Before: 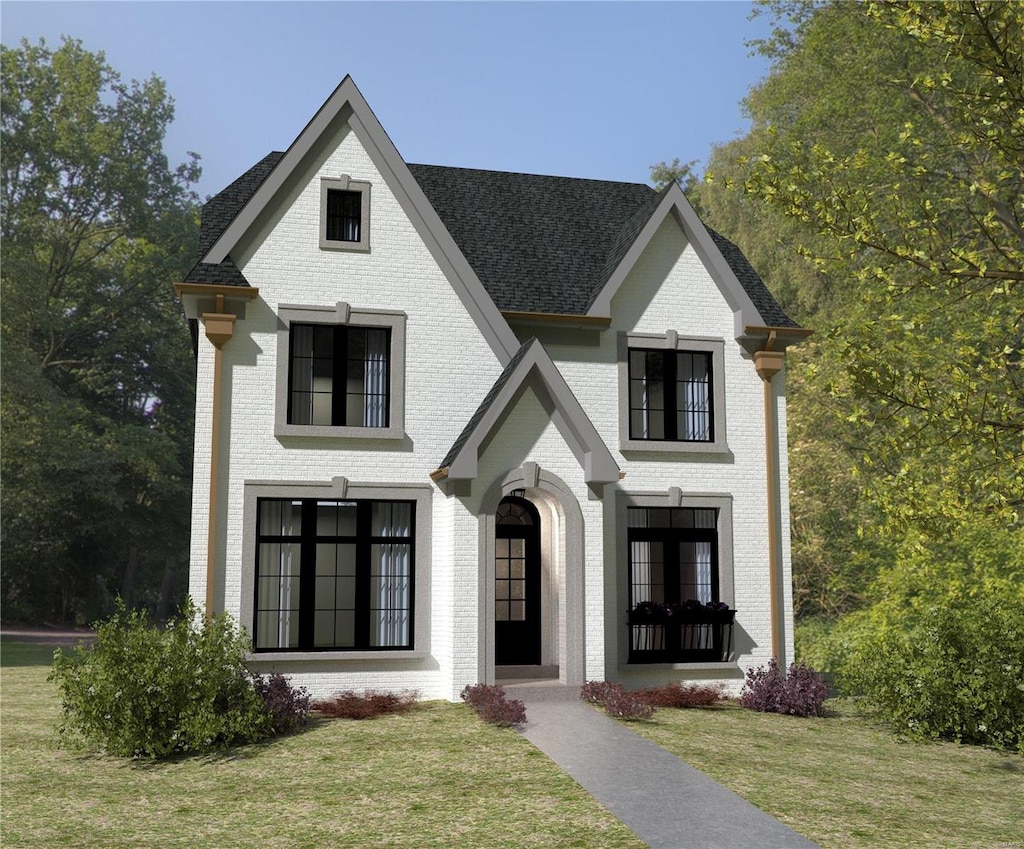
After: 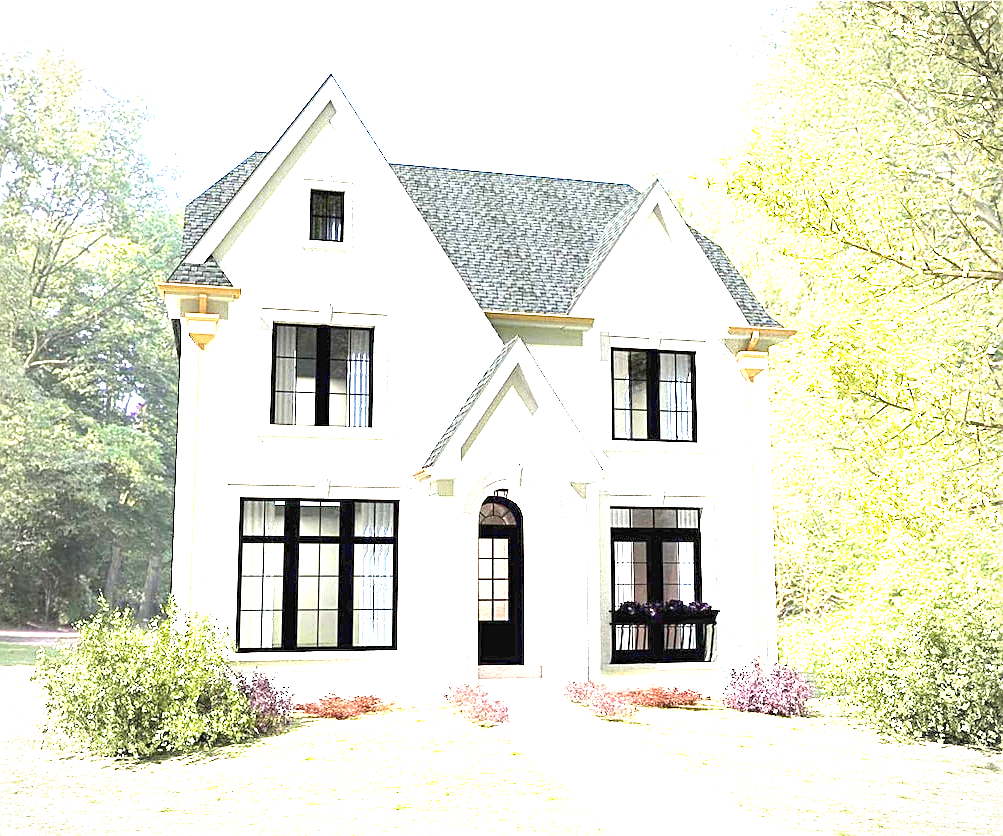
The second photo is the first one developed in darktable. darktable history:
sharpen: on, module defaults
exposure: black level correction 0, exposure 4.045 EV, compensate exposure bias true, compensate highlight preservation false
crop: left 1.689%, right 0.27%, bottom 1.512%
vignetting: unbound false
